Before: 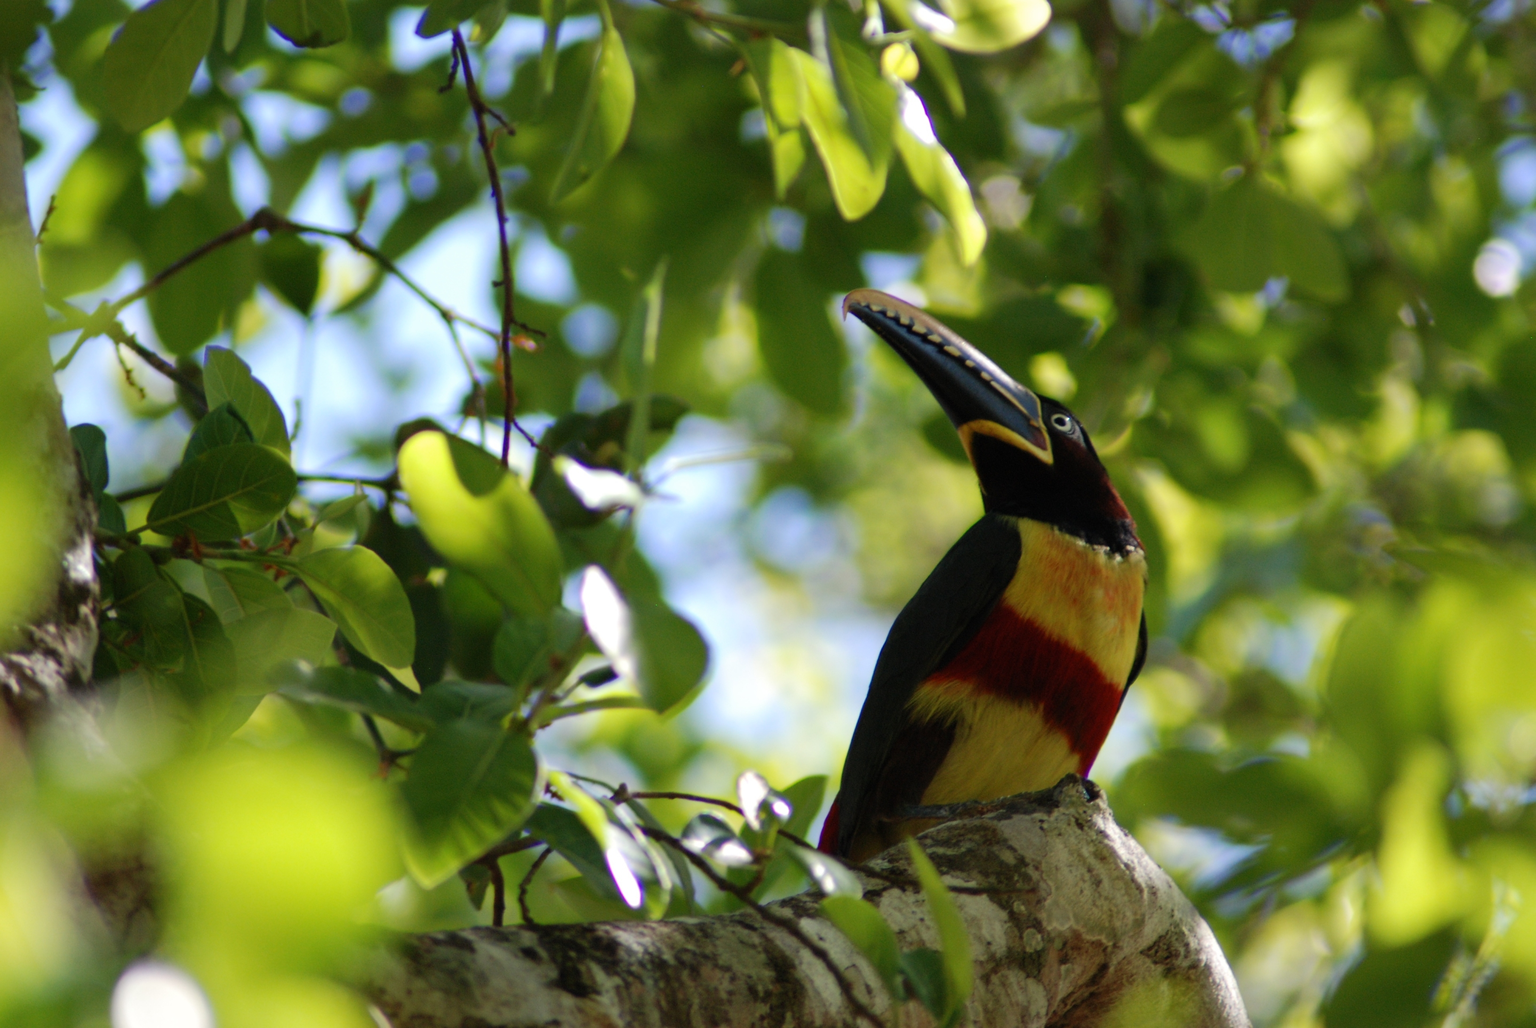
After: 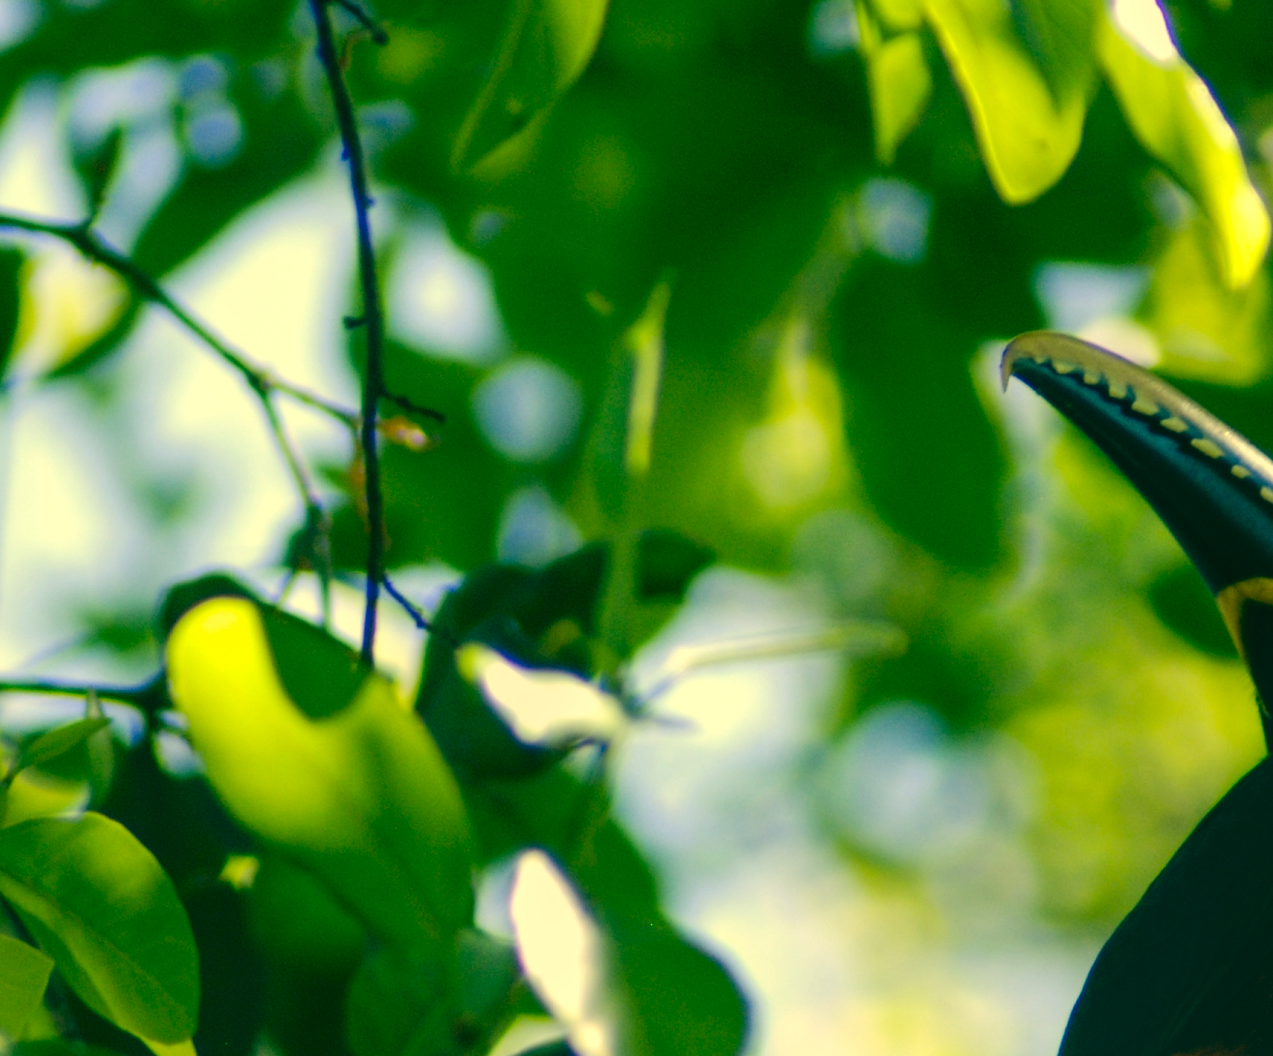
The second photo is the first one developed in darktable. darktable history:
crop: left 20.125%, top 10.912%, right 35.645%, bottom 34.268%
local contrast: on, module defaults
color correction: highlights a* 1.73, highlights b* 34.27, shadows a* -36.84, shadows b* -5.61
